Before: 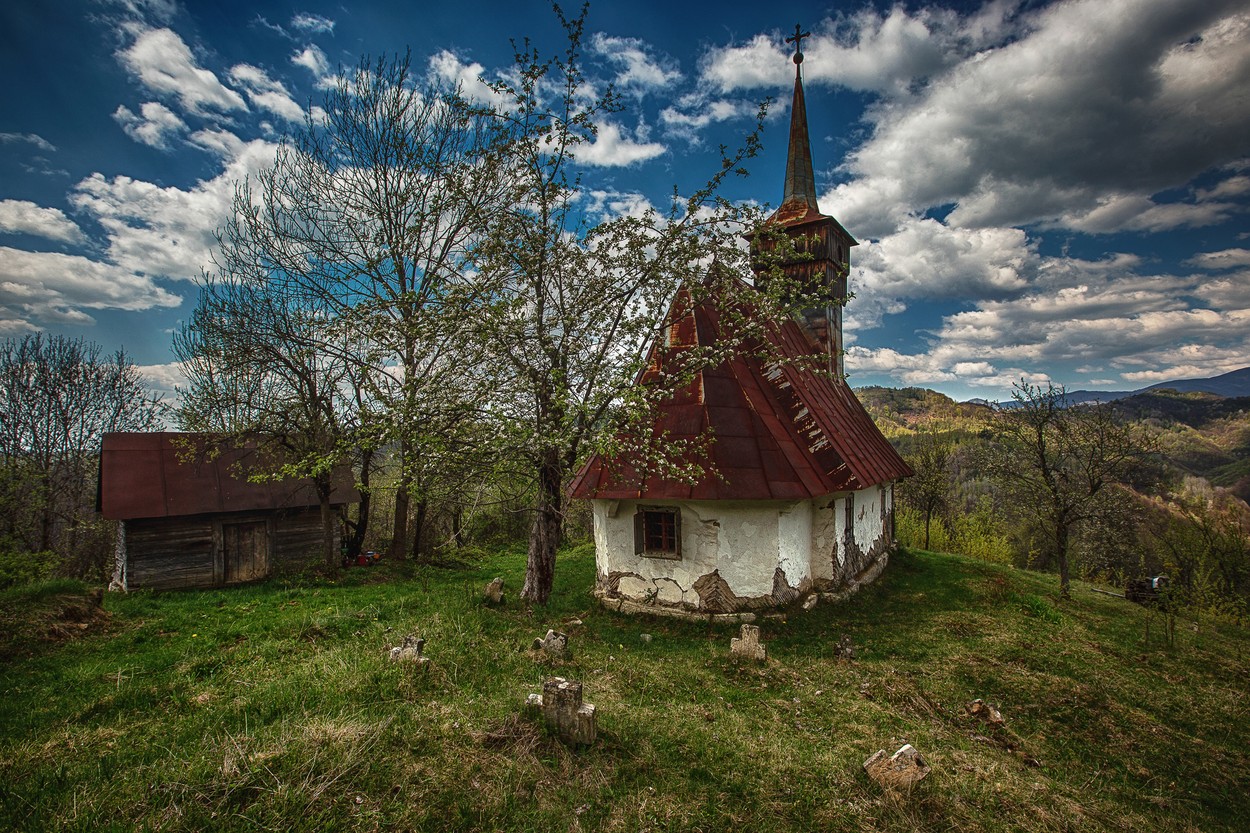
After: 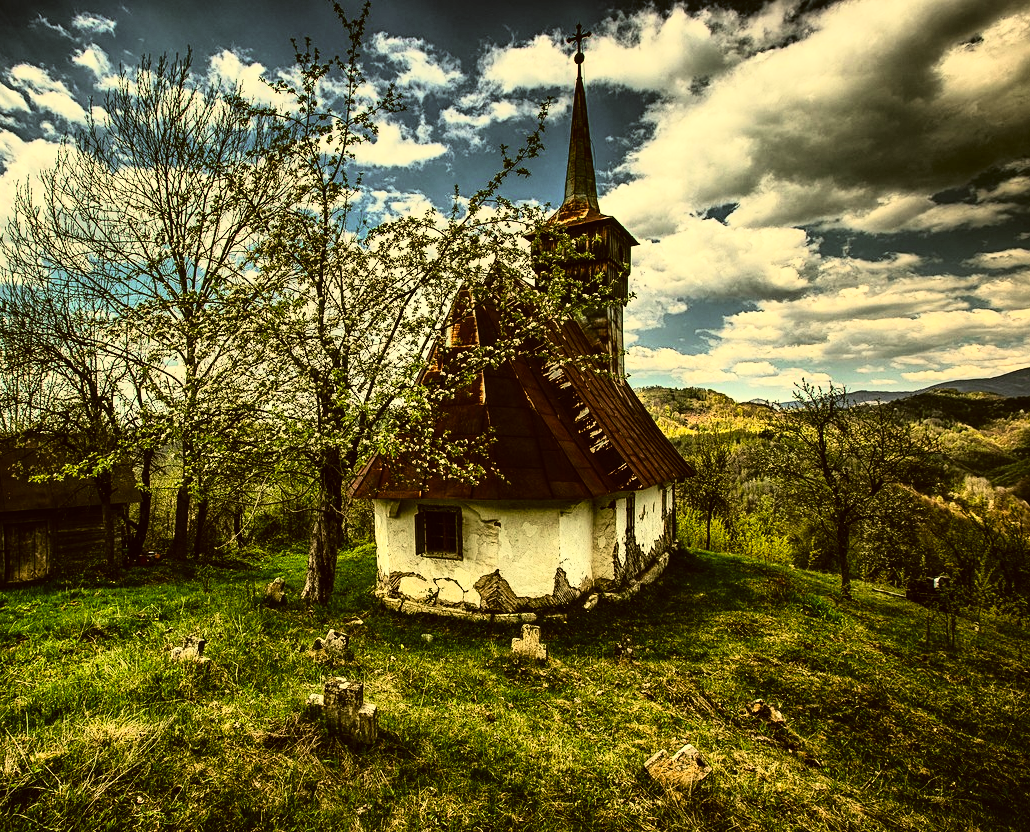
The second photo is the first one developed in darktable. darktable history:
color correction: highlights a* 0.162, highlights b* 29.53, shadows a* -0.162, shadows b* 21.09
contrast brightness saturation: saturation -0.05
crop: left 17.582%, bottom 0.031%
rgb curve: curves: ch0 [(0, 0) (0.21, 0.15) (0.24, 0.21) (0.5, 0.75) (0.75, 0.96) (0.89, 0.99) (1, 1)]; ch1 [(0, 0.02) (0.21, 0.13) (0.25, 0.2) (0.5, 0.67) (0.75, 0.9) (0.89, 0.97) (1, 1)]; ch2 [(0, 0.02) (0.21, 0.13) (0.25, 0.2) (0.5, 0.67) (0.75, 0.9) (0.89, 0.97) (1, 1)], compensate middle gray true
